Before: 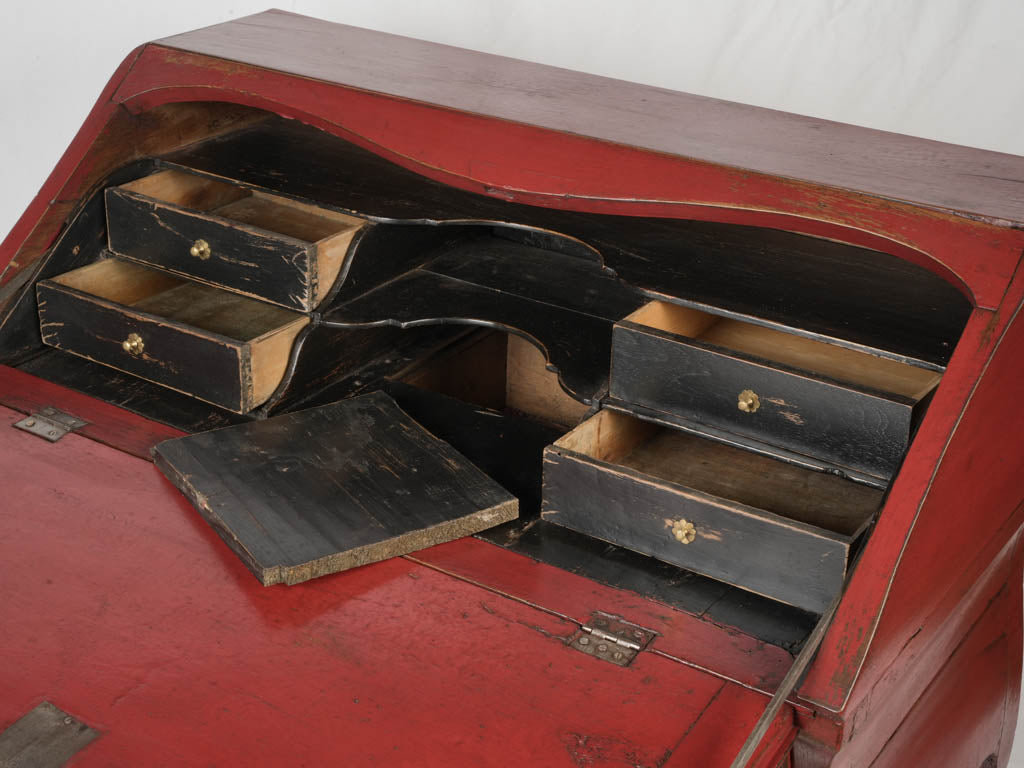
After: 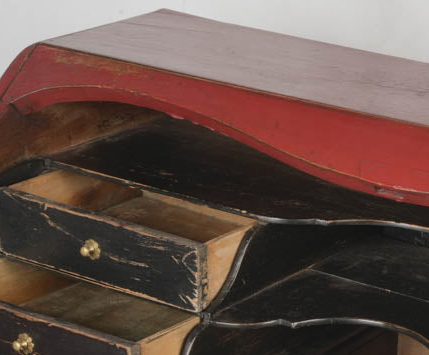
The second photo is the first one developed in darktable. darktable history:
contrast brightness saturation: contrast -0.11
local contrast: mode bilateral grid, contrast 20, coarseness 50, detail 120%, midtone range 0.2
crop and rotate: left 10.817%, top 0.062%, right 47.194%, bottom 53.626%
